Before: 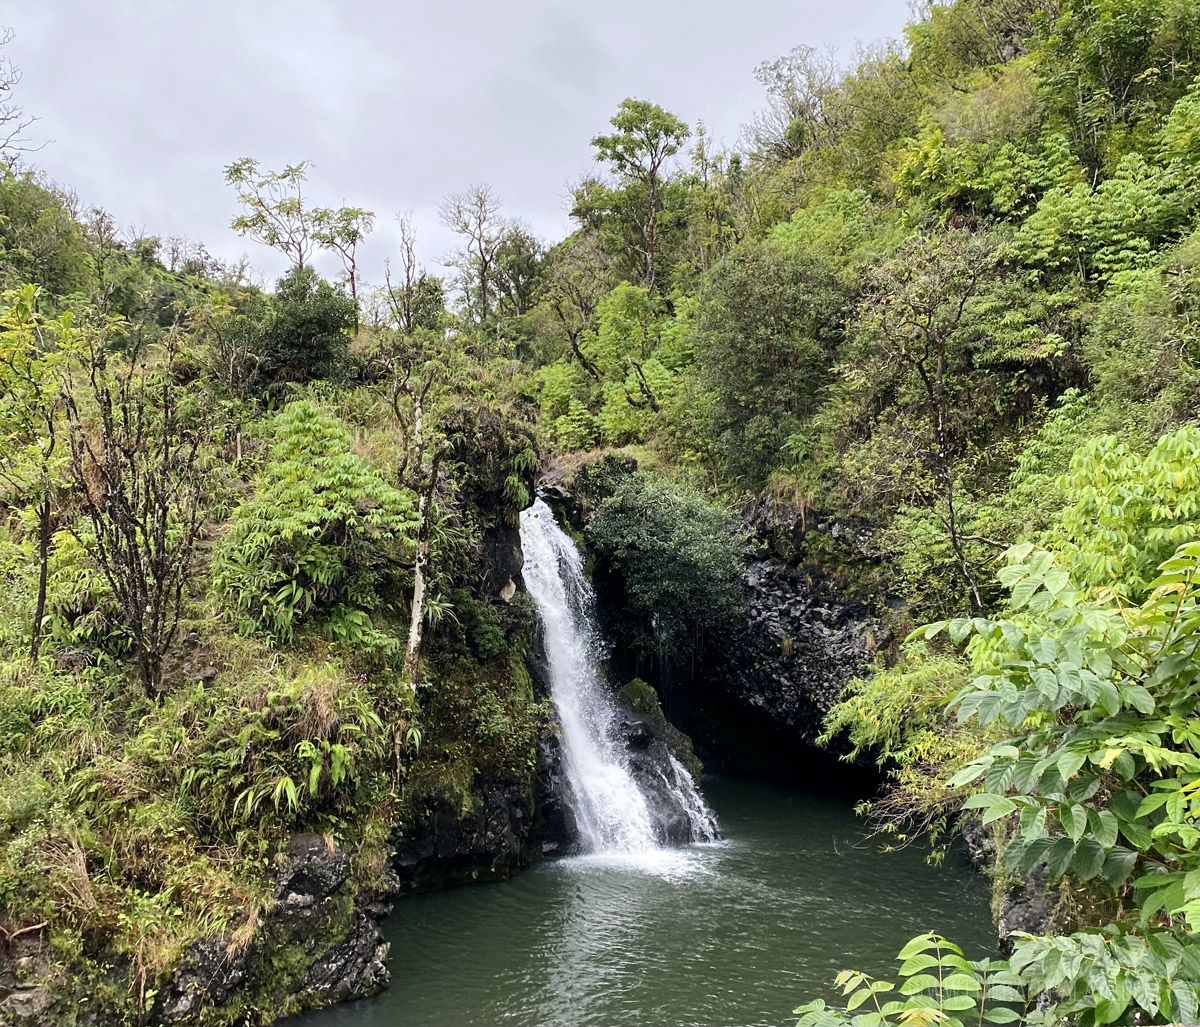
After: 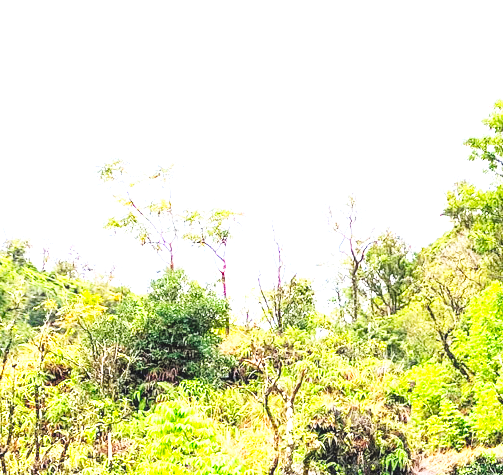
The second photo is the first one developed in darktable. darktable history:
base curve: curves: ch0 [(0, 0) (0.007, 0.004) (0.027, 0.03) (0.046, 0.07) (0.207, 0.54) (0.442, 0.872) (0.673, 0.972) (1, 1)], preserve colors none
exposure: exposure -0.116 EV, compensate exposure bias true, compensate highlight preservation false
levels: levels [0, 0.397, 0.955]
contrast brightness saturation: contrast 0.14, brightness 0.21
crop and rotate: left 10.817%, top 0.062%, right 47.194%, bottom 53.626%
color balance: output saturation 110%
local contrast: on, module defaults
